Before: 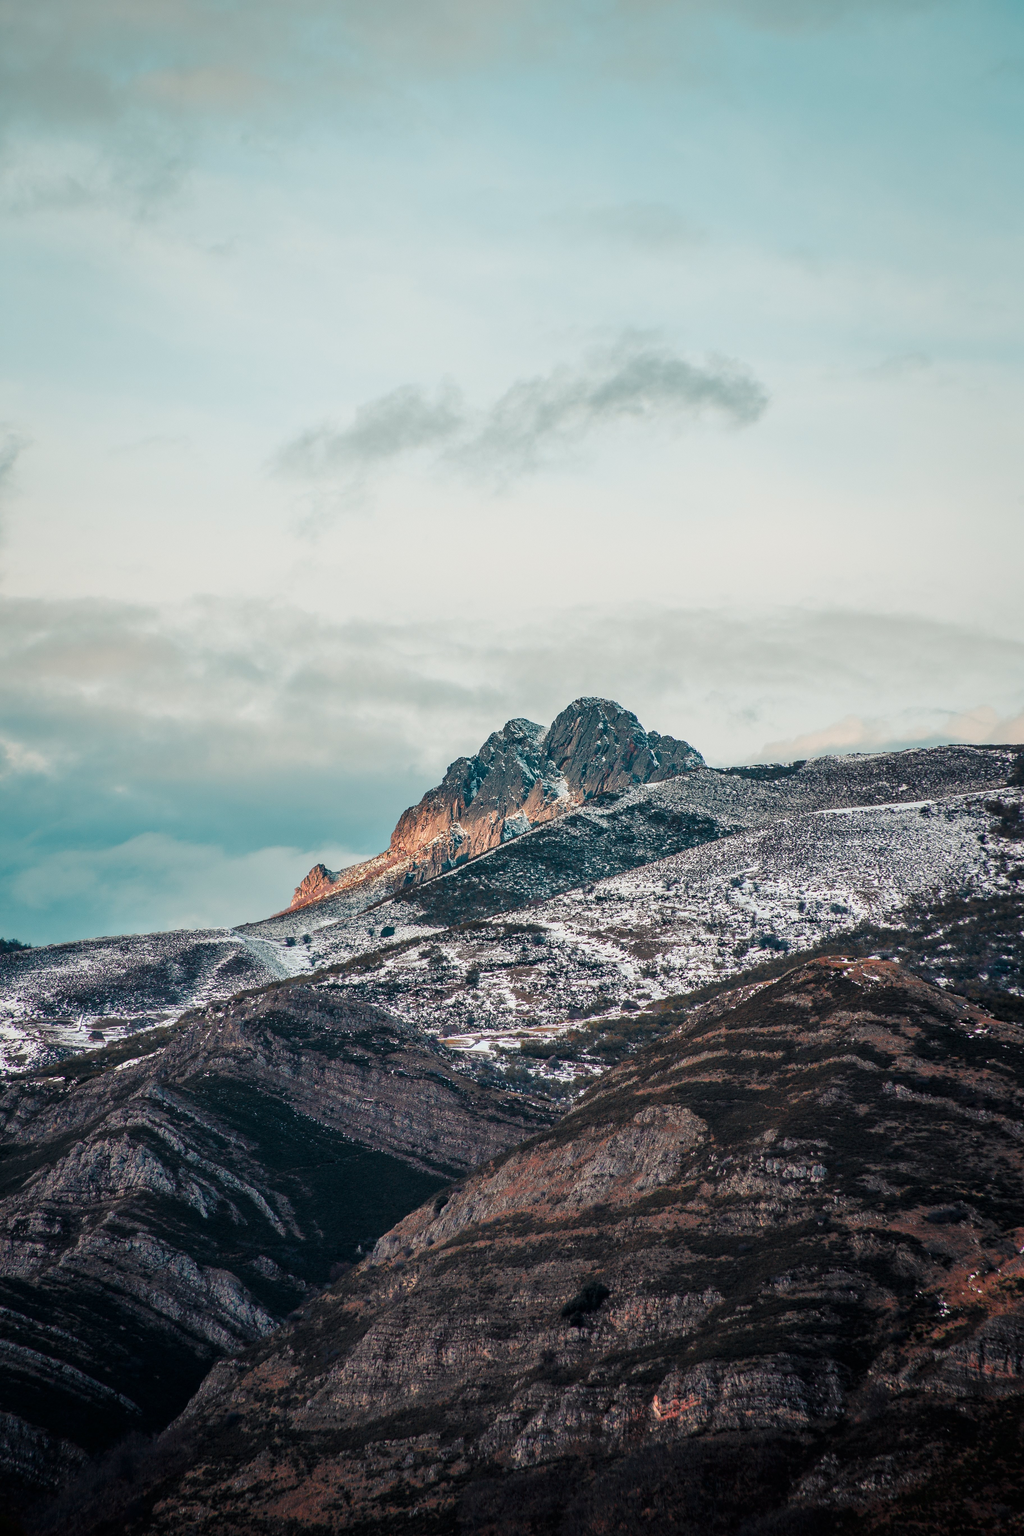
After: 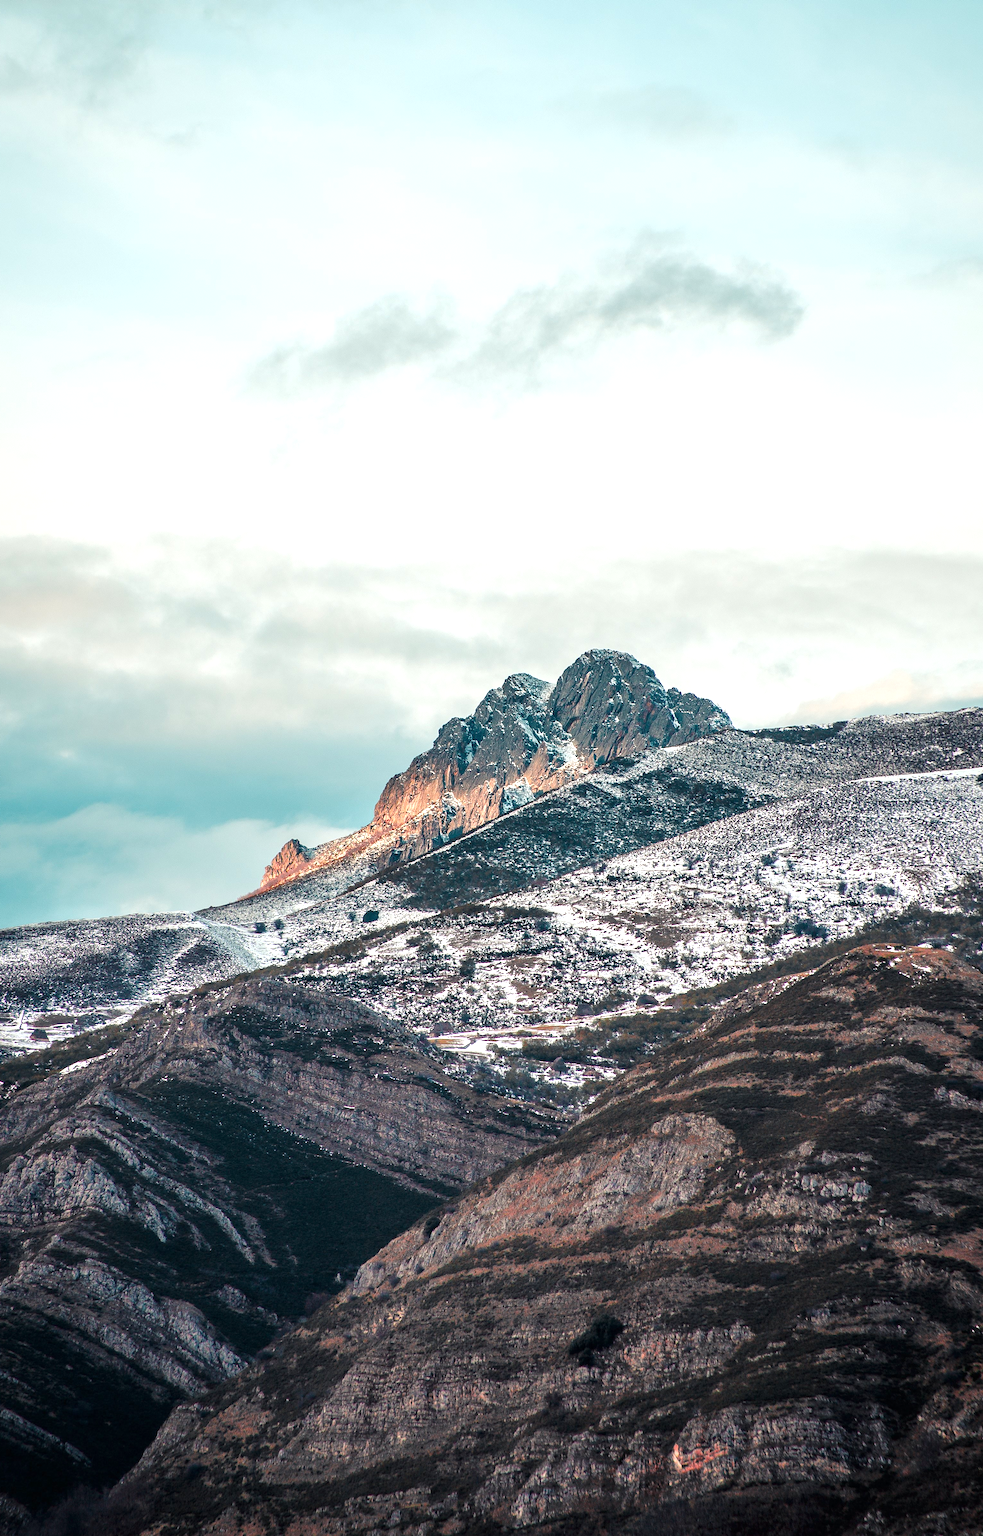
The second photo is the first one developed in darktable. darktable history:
crop: left 6.099%, top 8.305%, right 9.528%, bottom 3.867%
exposure: exposure 0.608 EV, compensate exposure bias true, compensate highlight preservation false
